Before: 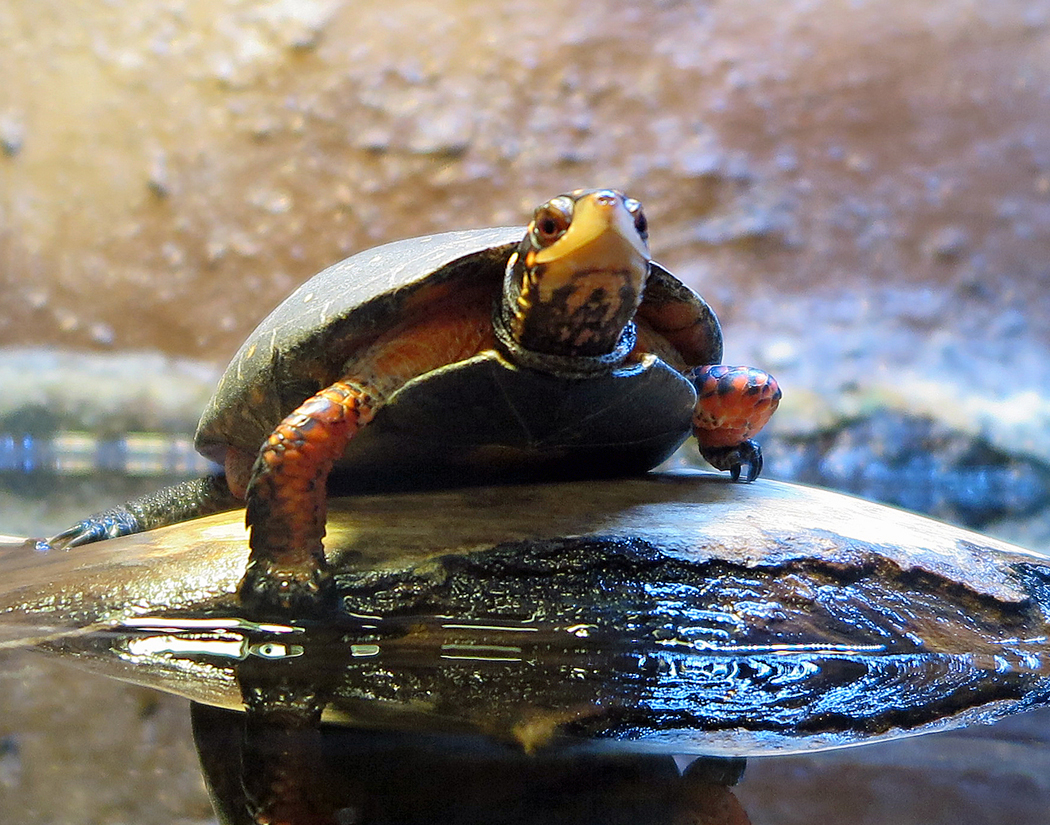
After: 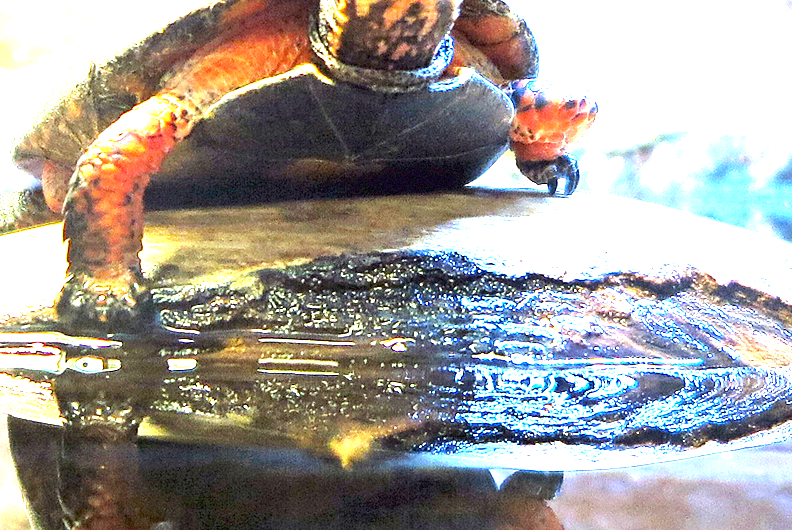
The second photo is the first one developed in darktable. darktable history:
crop and rotate: left 17.441%, top 34.741%, right 7.118%, bottom 1.01%
exposure: exposure 2.907 EV, compensate highlight preservation false
